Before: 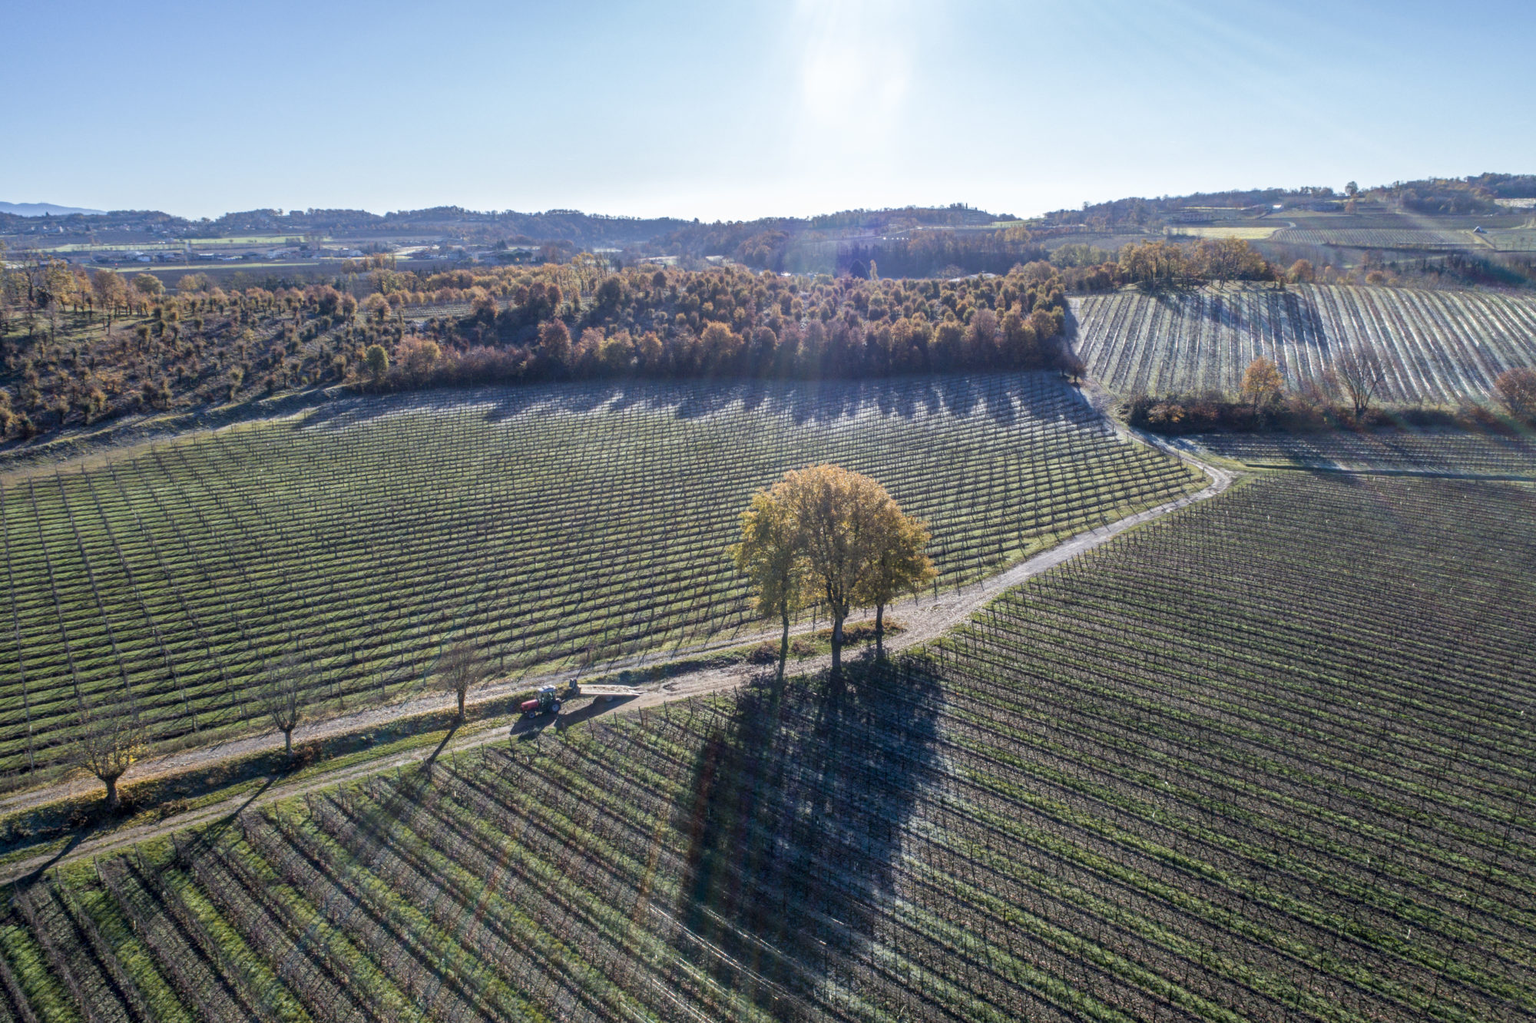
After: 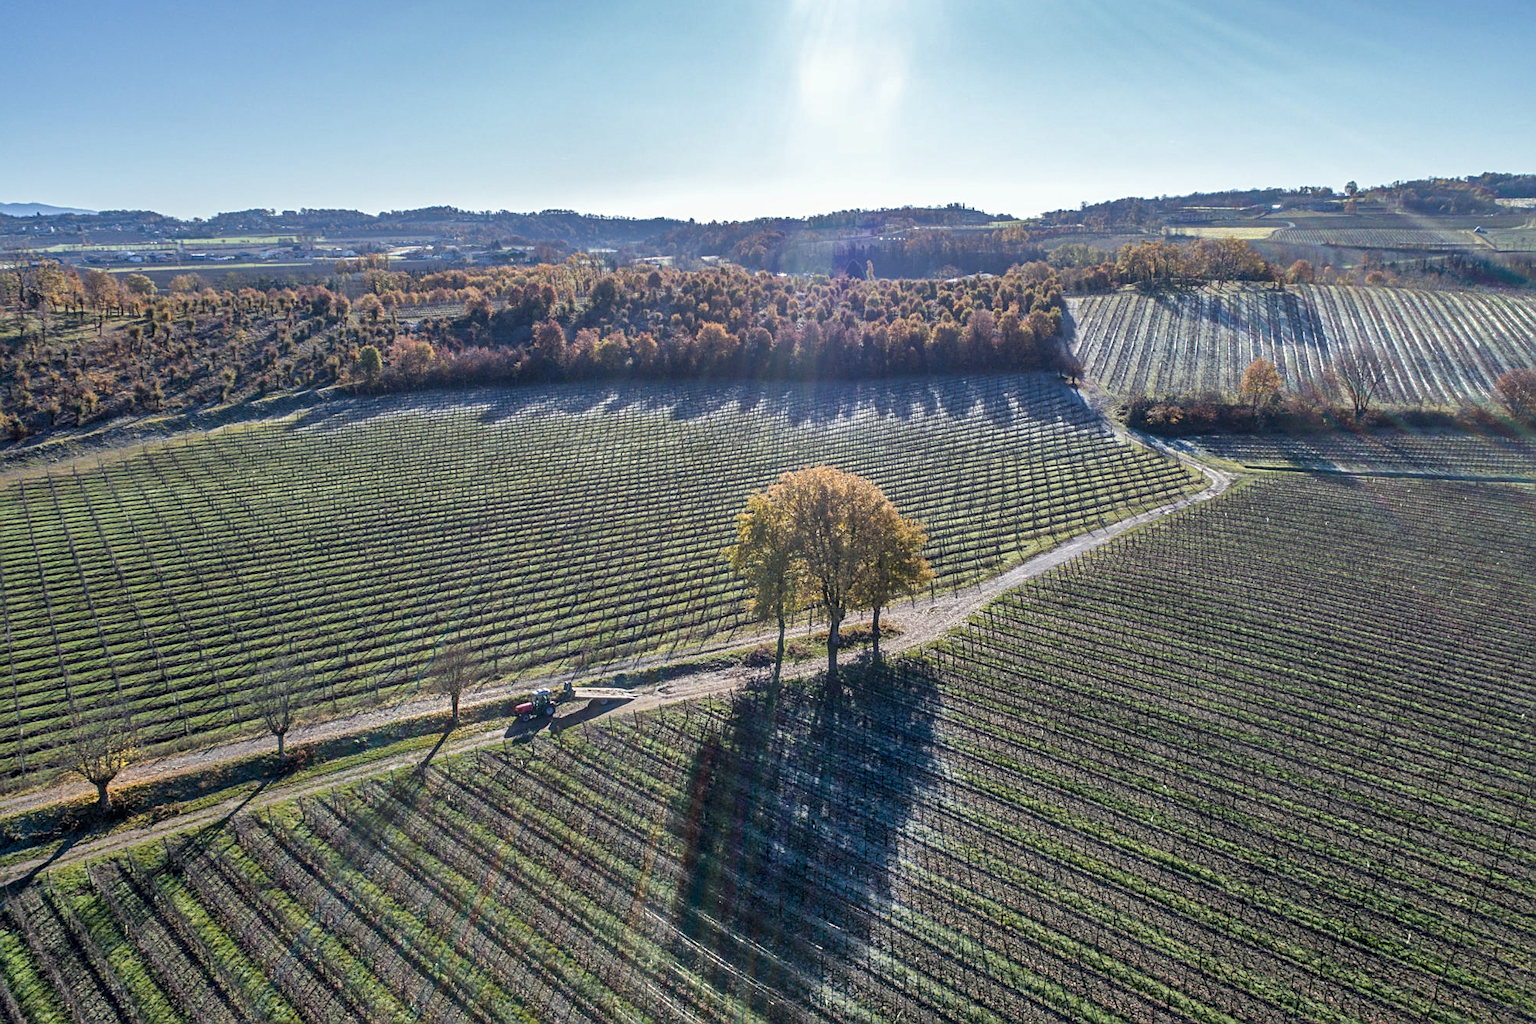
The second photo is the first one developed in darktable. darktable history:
color calibration: output R [0.946, 0.065, -0.013, 0], output G [-0.246, 1.264, -0.017, 0], output B [0.046, -0.098, 1.05, 0], illuminant custom, x 0.344, y 0.359, temperature 5045.54 K
shadows and highlights: low approximation 0.01, soften with gaussian
sharpen: on, module defaults
crop and rotate: left 0.614%, top 0.179%, bottom 0.309%
